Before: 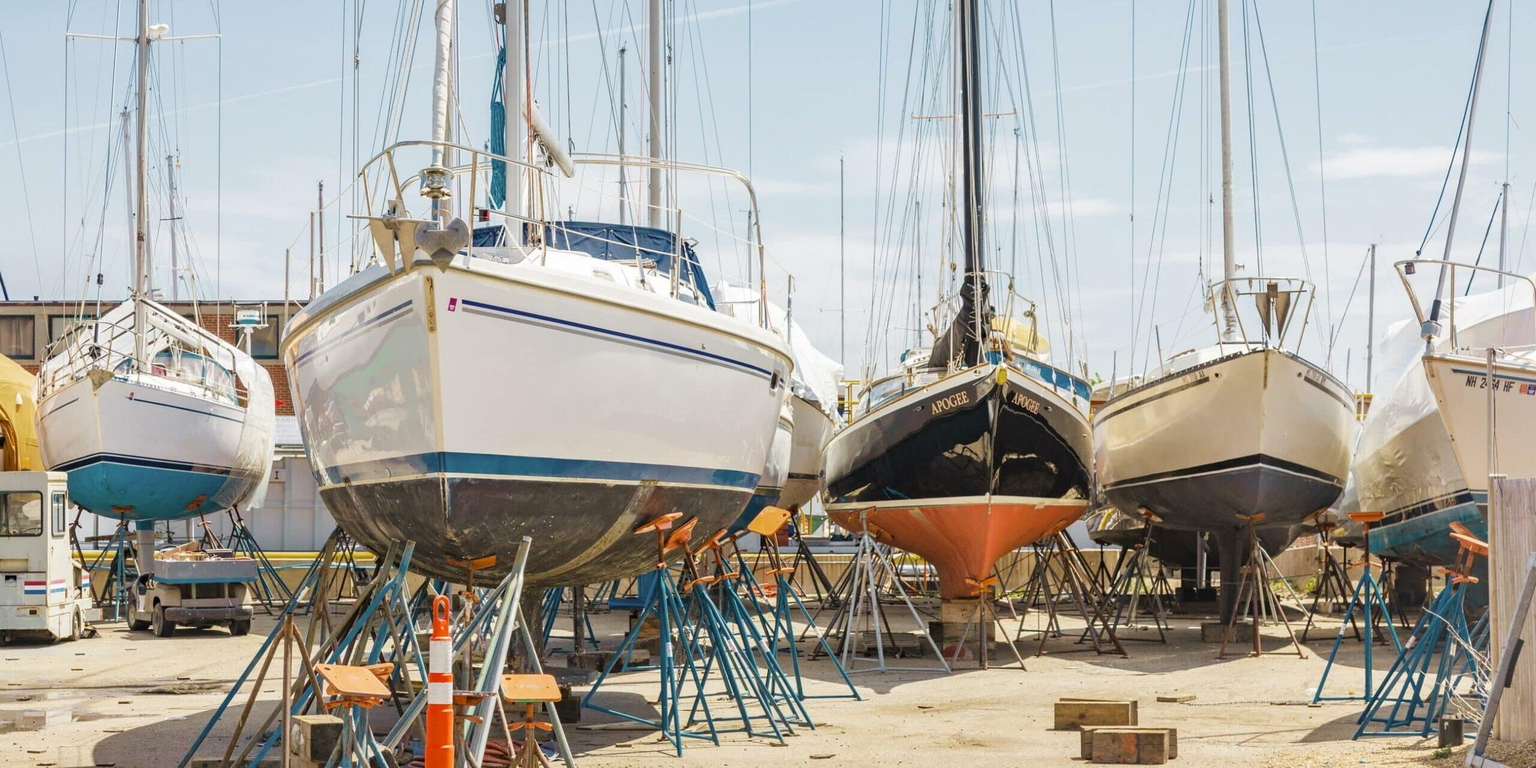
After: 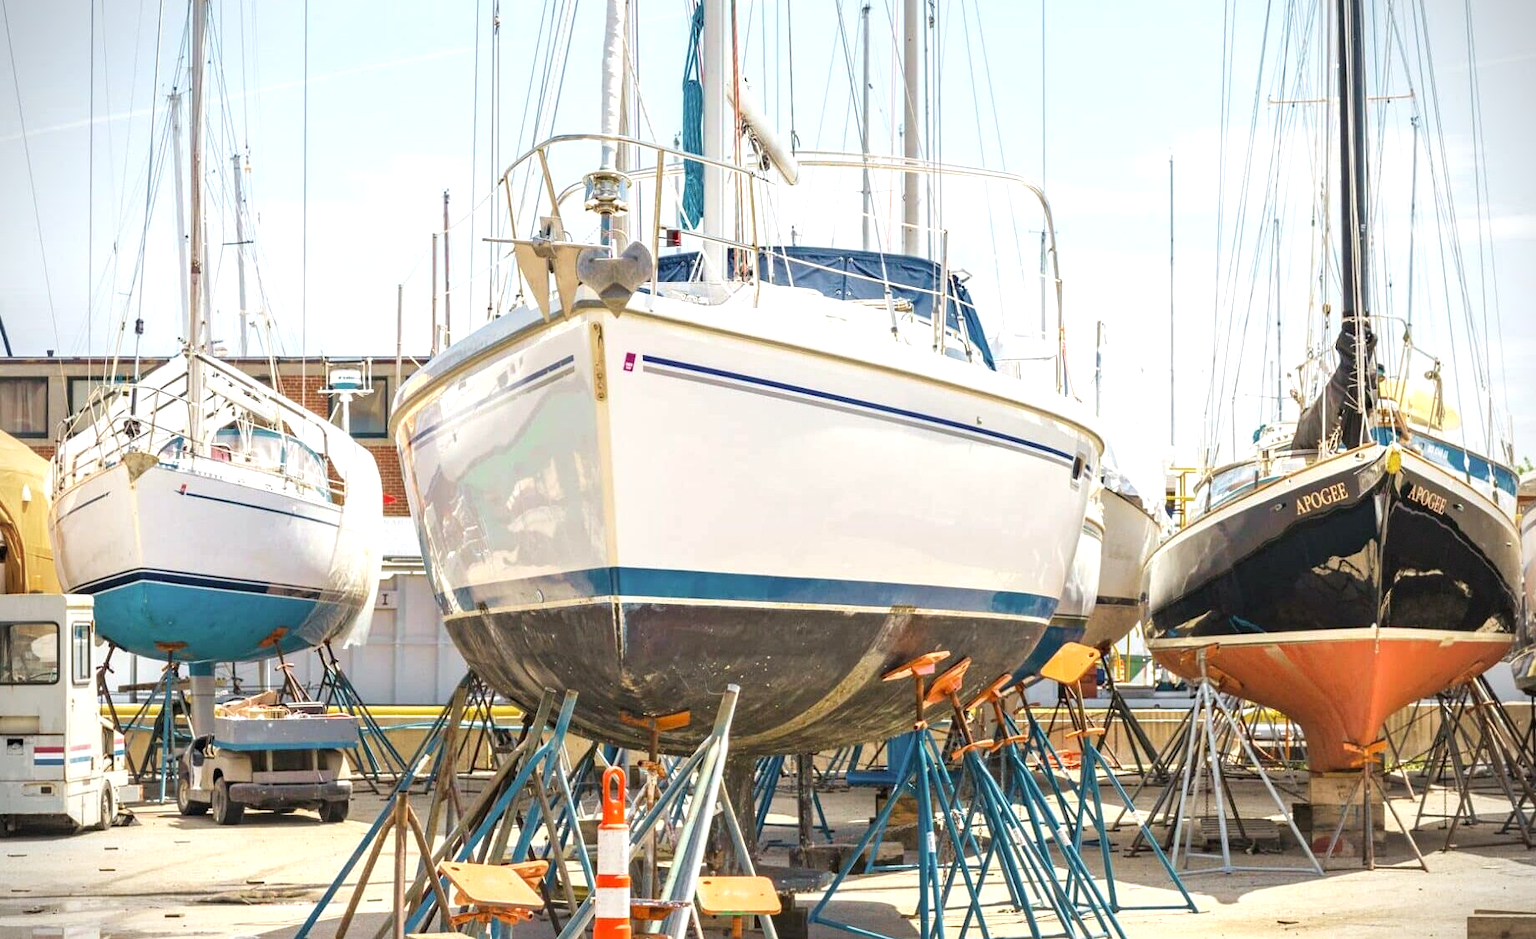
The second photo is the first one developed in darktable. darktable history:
crop: top 5.803%, right 27.864%, bottom 5.804%
vignetting: dithering 8-bit output, unbound false
exposure: exposure 0.574 EV, compensate highlight preservation false
